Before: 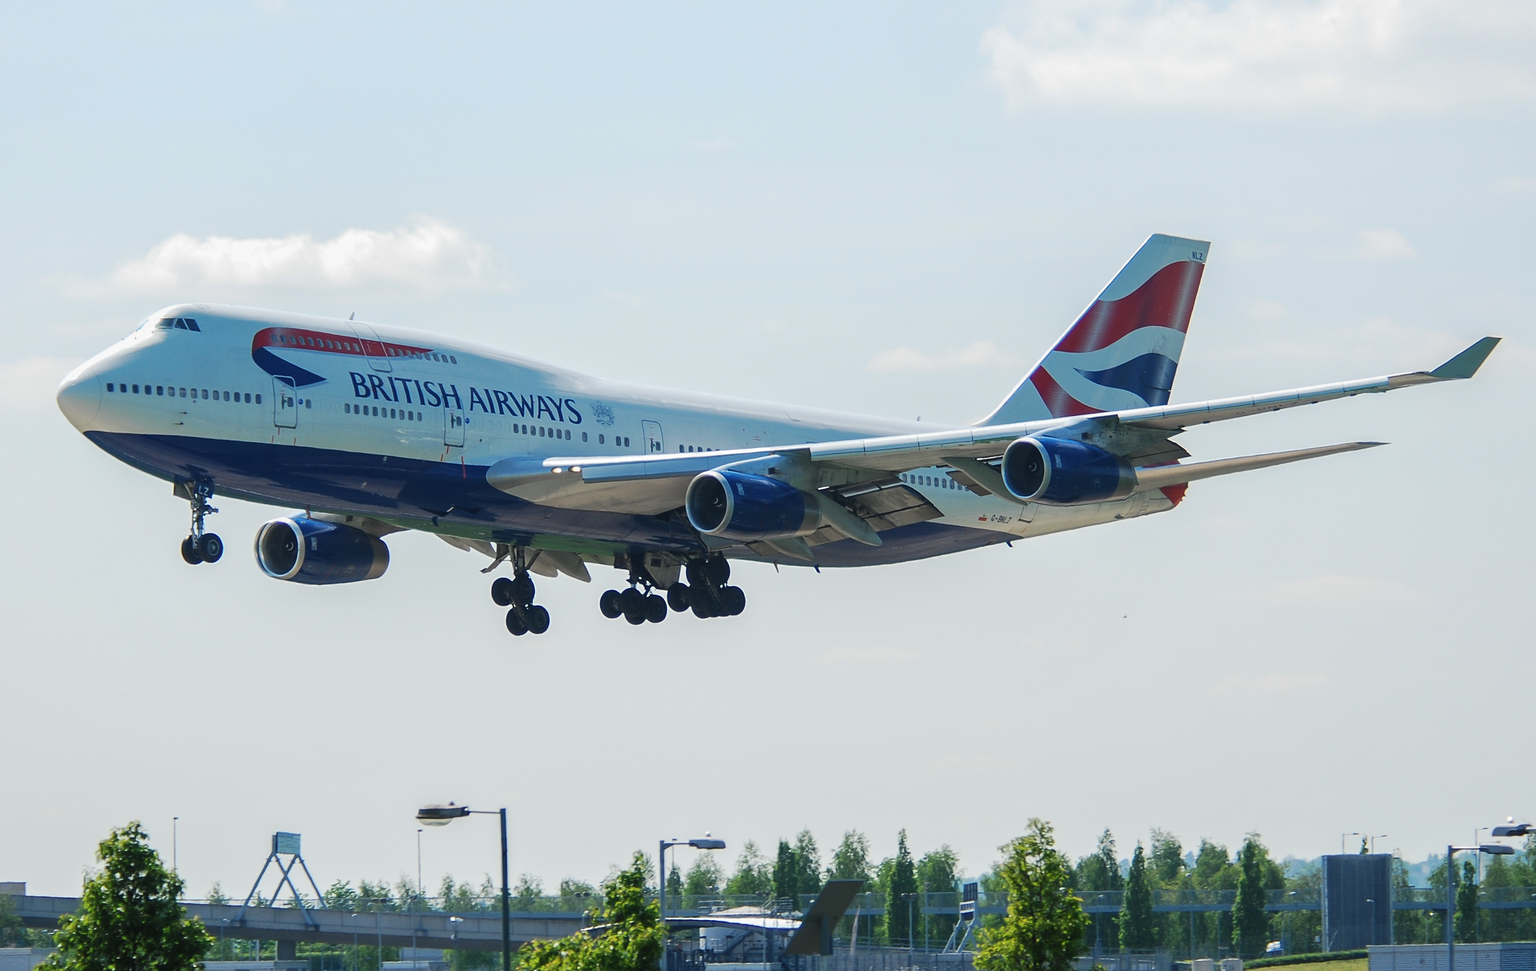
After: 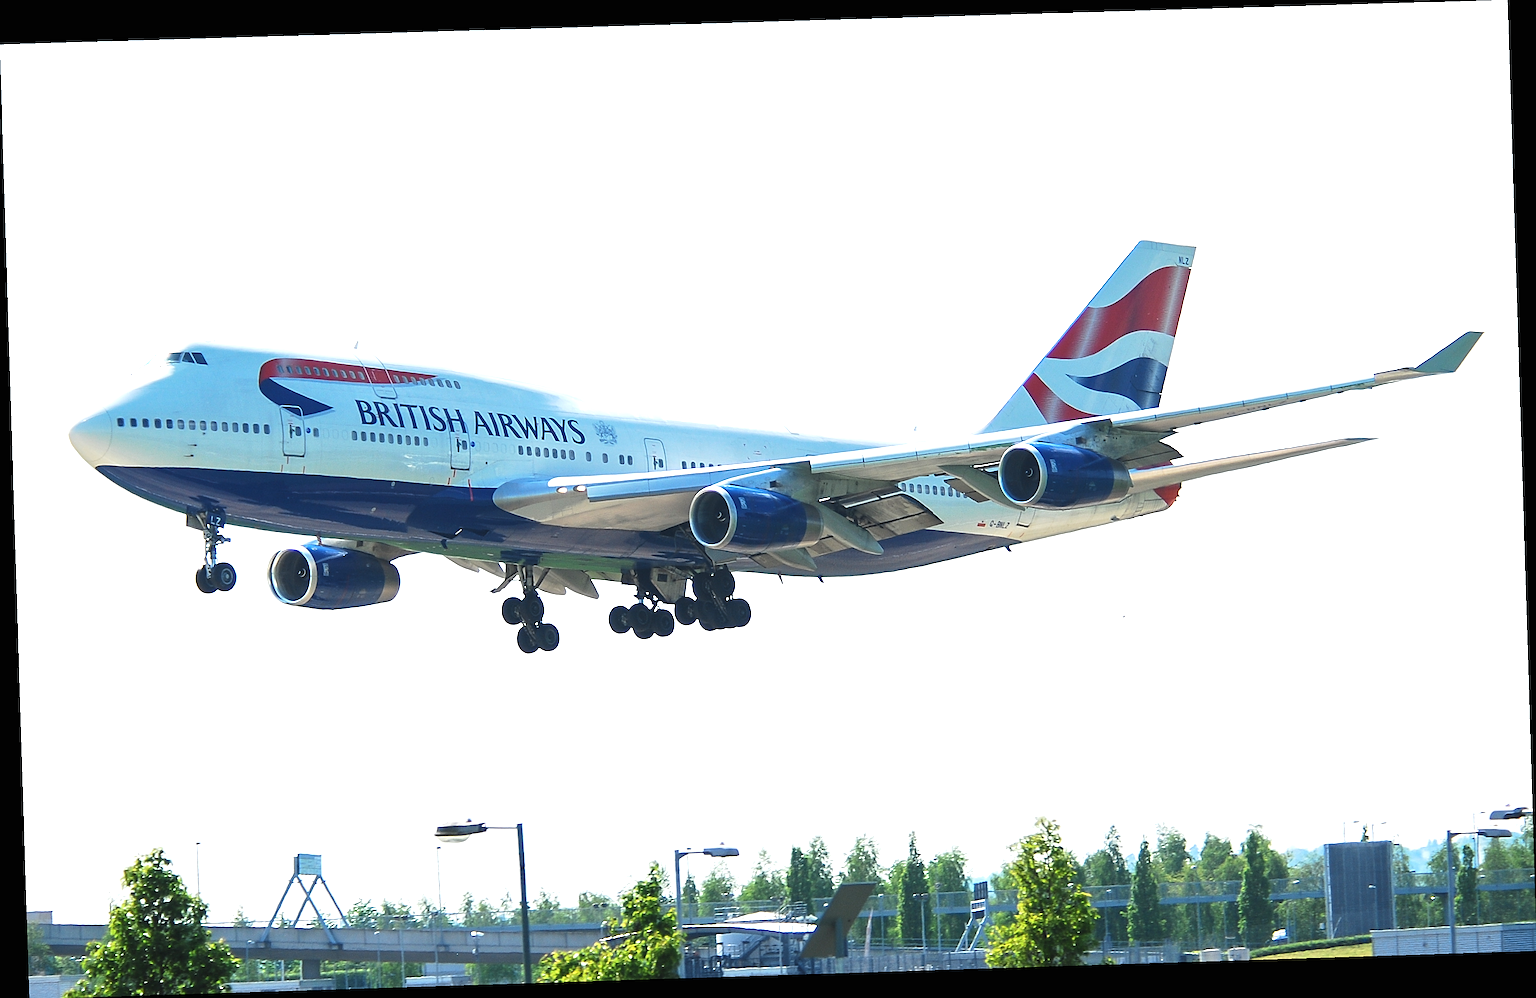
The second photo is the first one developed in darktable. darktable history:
rotate and perspective: rotation -1.77°, lens shift (horizontal) 0.004, automatic cropping off
sharpen: on, module defaults
exposure: black level correction 0, exposure 1 EV, compensate highlight preservation false
